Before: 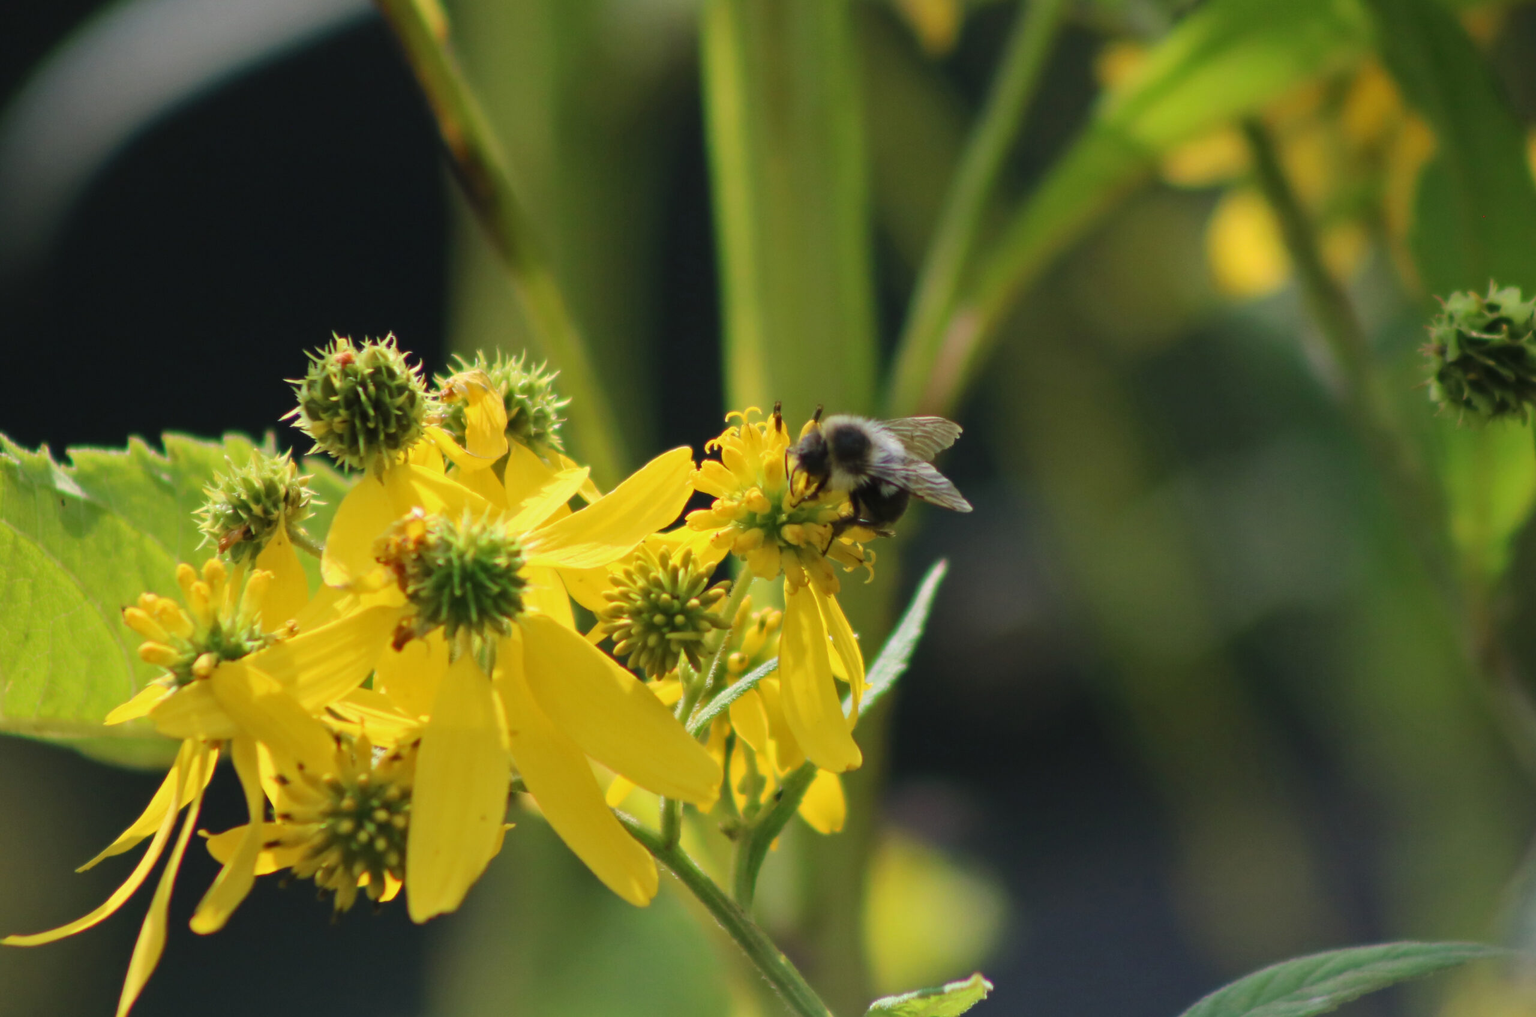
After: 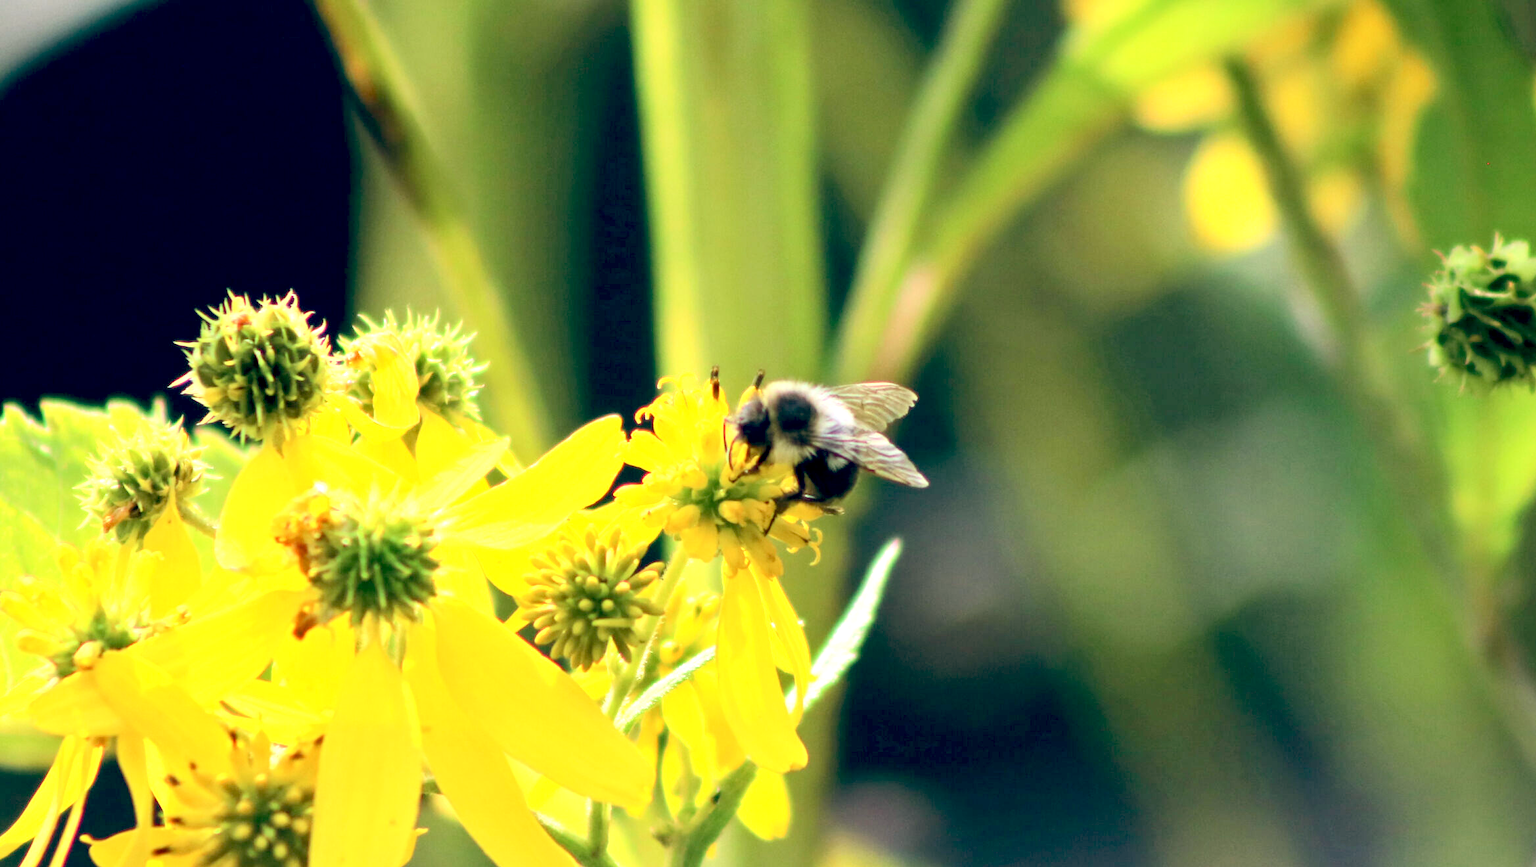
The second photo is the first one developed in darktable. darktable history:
crop: left 8.155%, top 6.611%, bottom 15.385%
white balance: red 0.988, blue 1.017
contrast brightness saturation: contrast 0.15, brightness 0.05
color balance: lift [0.975, 0.993, 1, 1.015], gamma [1.1, 1, 1, 0.945], gain [1, 1.04, 1, 0.95]
exposure: exposure 1.25 EV, compensate exposure bias true, compensate highlight preservation false
